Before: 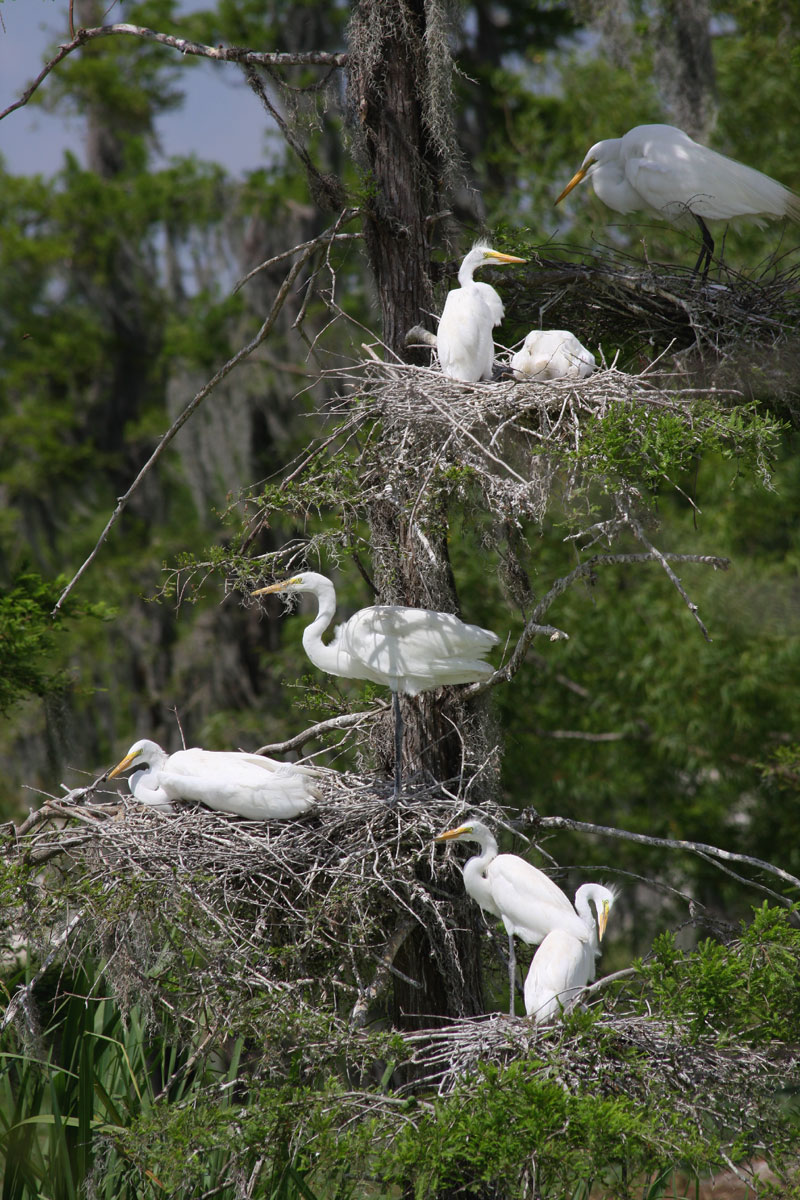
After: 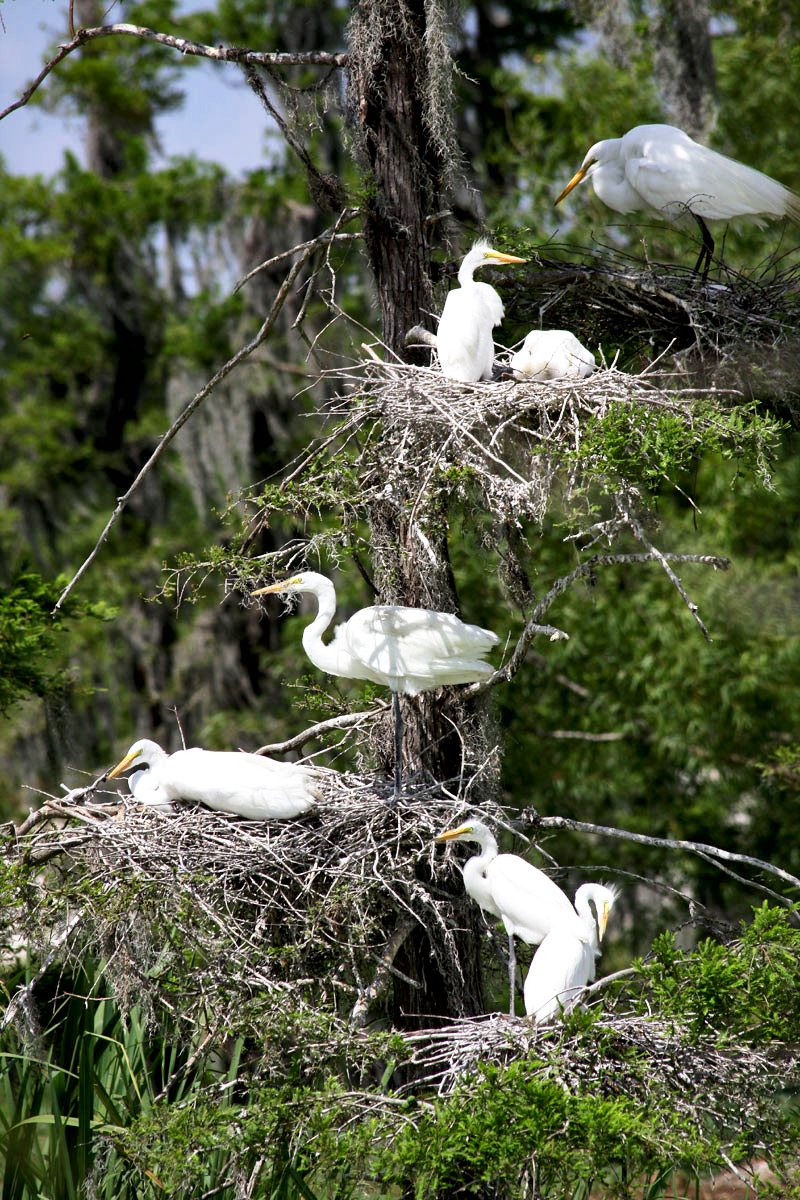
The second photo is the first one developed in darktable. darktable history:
base curve: curves: ch0 [(0, 0) (0.005, 0.002) (0.193, 0.295) (0.399, 0.664) (0.75, 0.928) (1, 1)], preserve colors none
local contrast: mode bilateral grid, contrast 25, coarseness 47, detail 152%, midtone range 0.2
